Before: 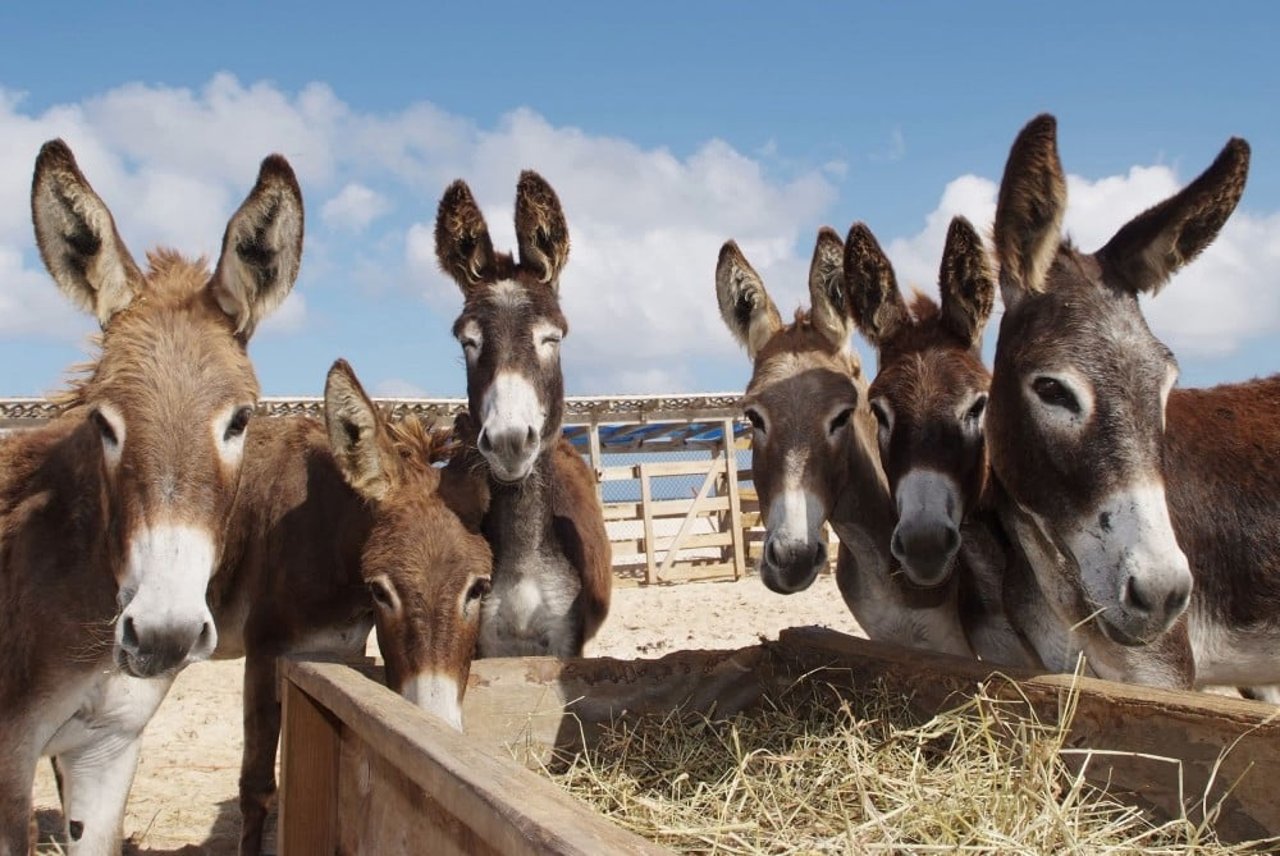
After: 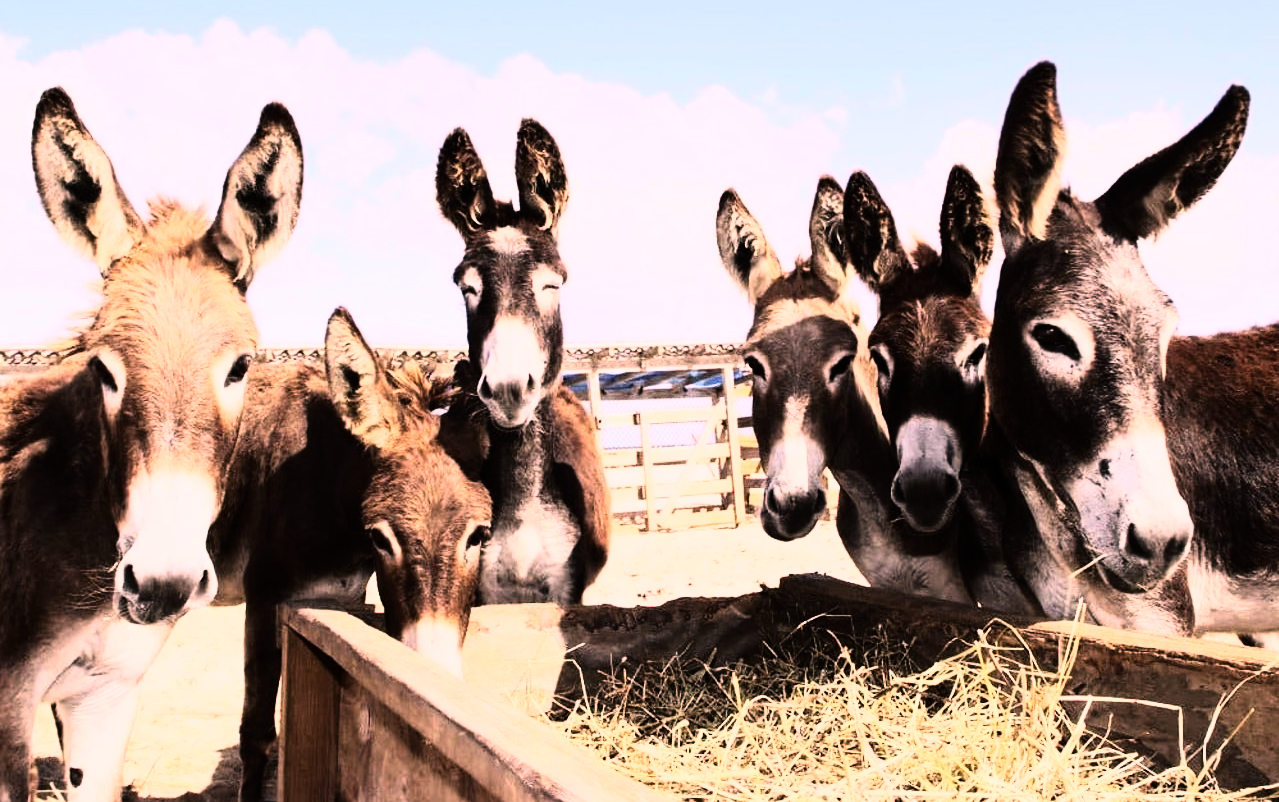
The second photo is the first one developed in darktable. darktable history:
rgb curve: curves: ch0 [(0, 0) (0.21, 0.15) (0.24, 0.21) (0.5, 0.75) (0.75, 0.96) (0.89, 0.99) (1, 1)]; ch1 [(0, 0.02) (0.21, 0.13) (0.25, 0.2) (0.5, 0.67) (0.75, 0.9) (0.89, 0.97) (1, 1)]; ch2 [(0, 0.02) (0.21, 0.13) (0.25, 0.2) (0.5, 0.67) (0.75, 0.9) (0.89, 0.97) (1, 1)], compensate middle gray true
color correction: highlights a* 14.52, highlights b* 4.84
crop and rotate: top 6.25%
tone equalizer: -8 EV -0.417 EV, -7 EV -0.389 EV, -6 EV -0.333 EV, -5 EV -0.222 EV, -3 EV 0.222 EV, -2 EV 0.333 EV, -1 EV 0.389 EV, +0 EV 0.417 EV, edges refinement/feathering 500, mask exposure compensation -1.57 EV, preserve details no
